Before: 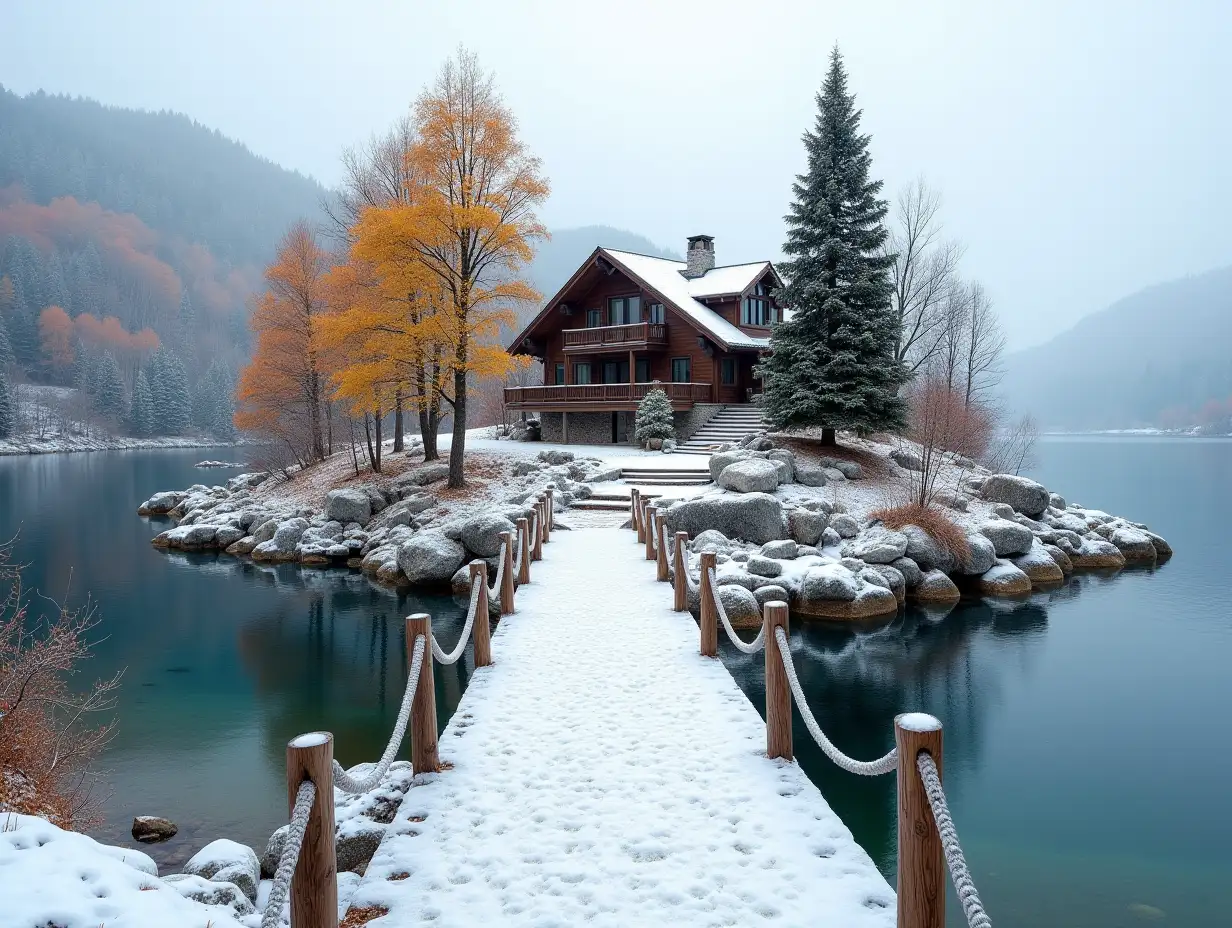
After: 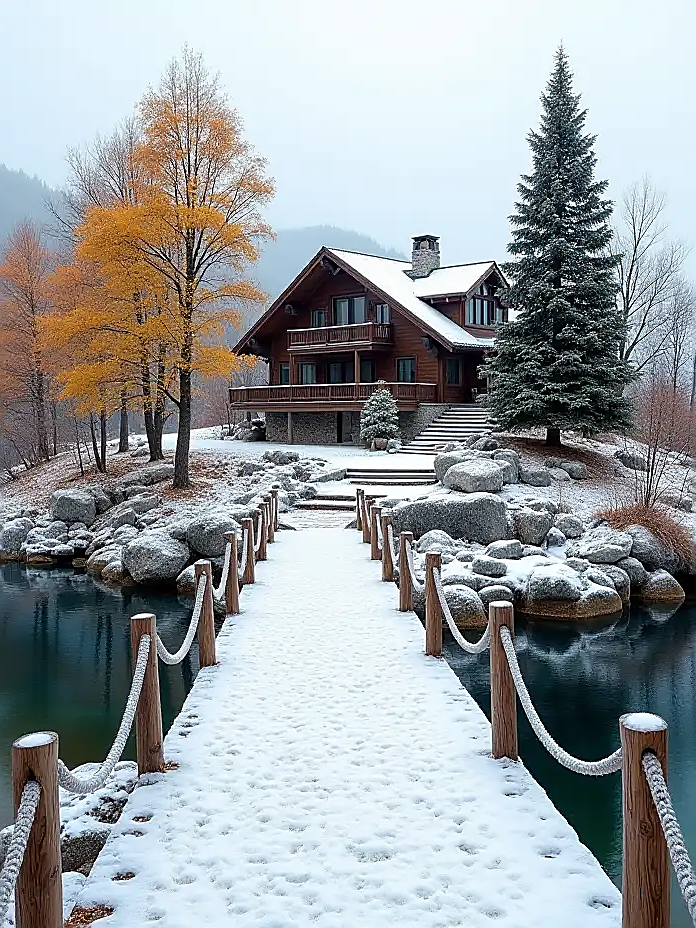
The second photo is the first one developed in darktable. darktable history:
crop and rotate: left 22.365%, right 21.071%
sharpen: radius 1.384, amount 1.234, threshold 0.697
tone equalizer: on, module defaults
